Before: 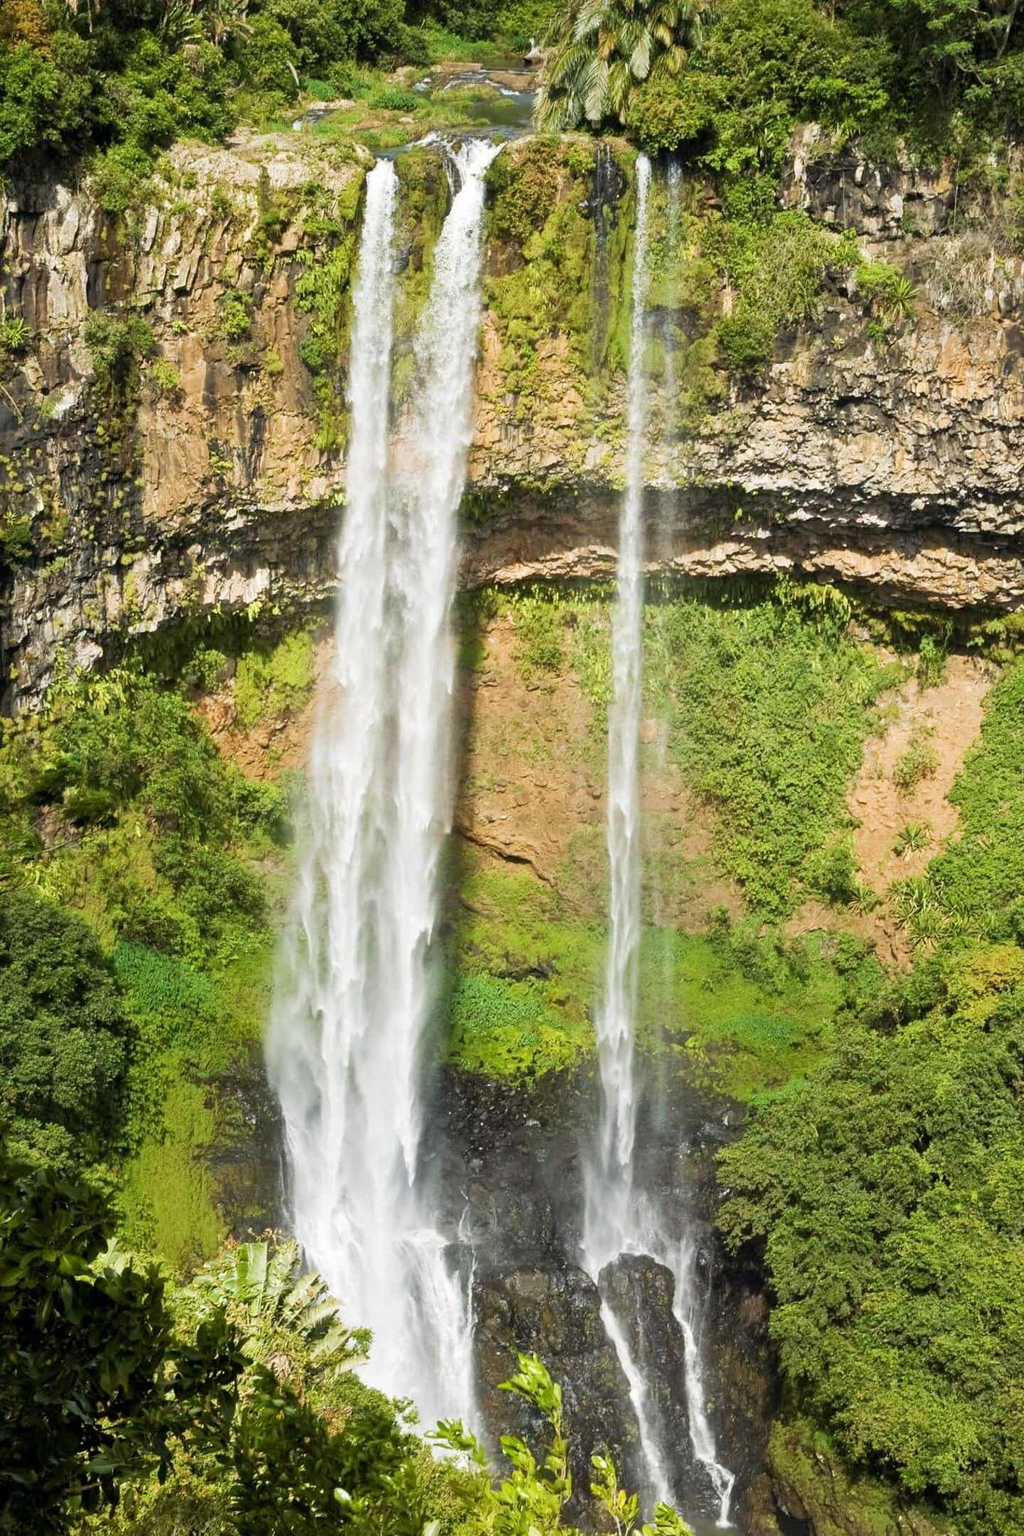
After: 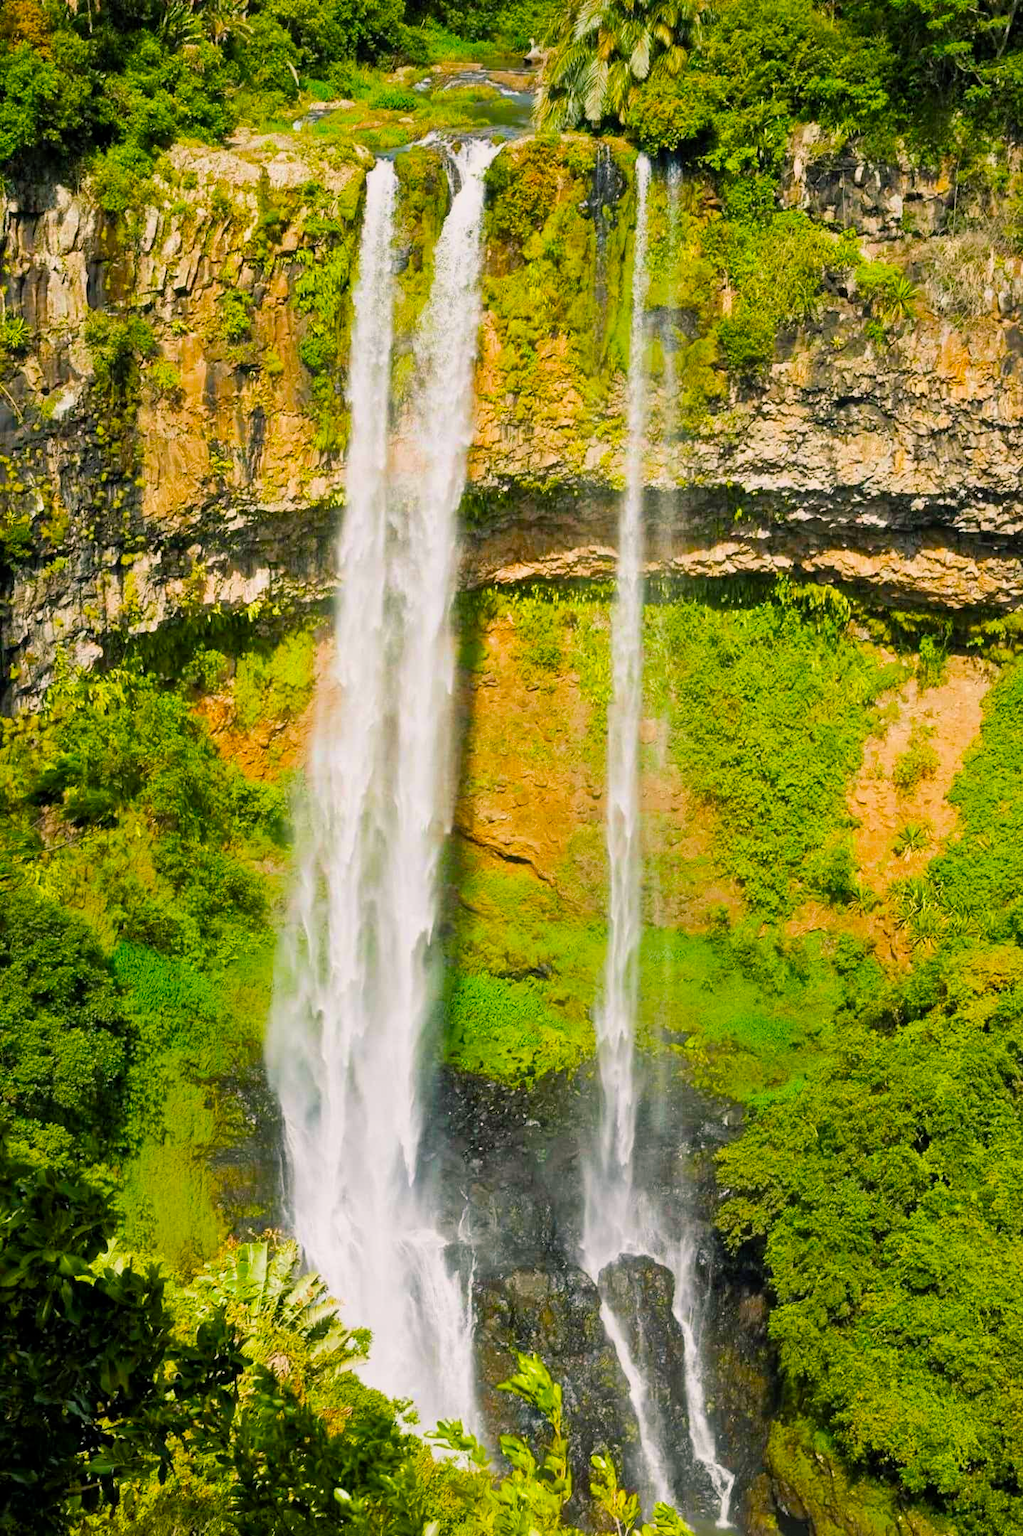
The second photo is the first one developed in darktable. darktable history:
color balance rgb: shadows lift › luminance -7.919%, shadows lift › chroma 2.295%, shadows lift › hue 162.88°, highlights gain › chroma 0.902%, highlights gain › hue 25.91°, linear chroma grading › global chroma 15.119%, perceptual saturation grading › global saturation -0.1%, perceptual brilliance grading › highlights 9.496%, perceptual brilliance grading › mid-tones 5.412%, global vibrance 20%
filmic rgb: black relative exposure -16 EV, white relative exposure 4.04 EV, target black luminance 0%, hardness 7.6, latitude 72.87%, contrast 0.9, highlights saturation mix 10.65%, shadows ↔ highlights balance -0.37%, color science v4 (2020)
